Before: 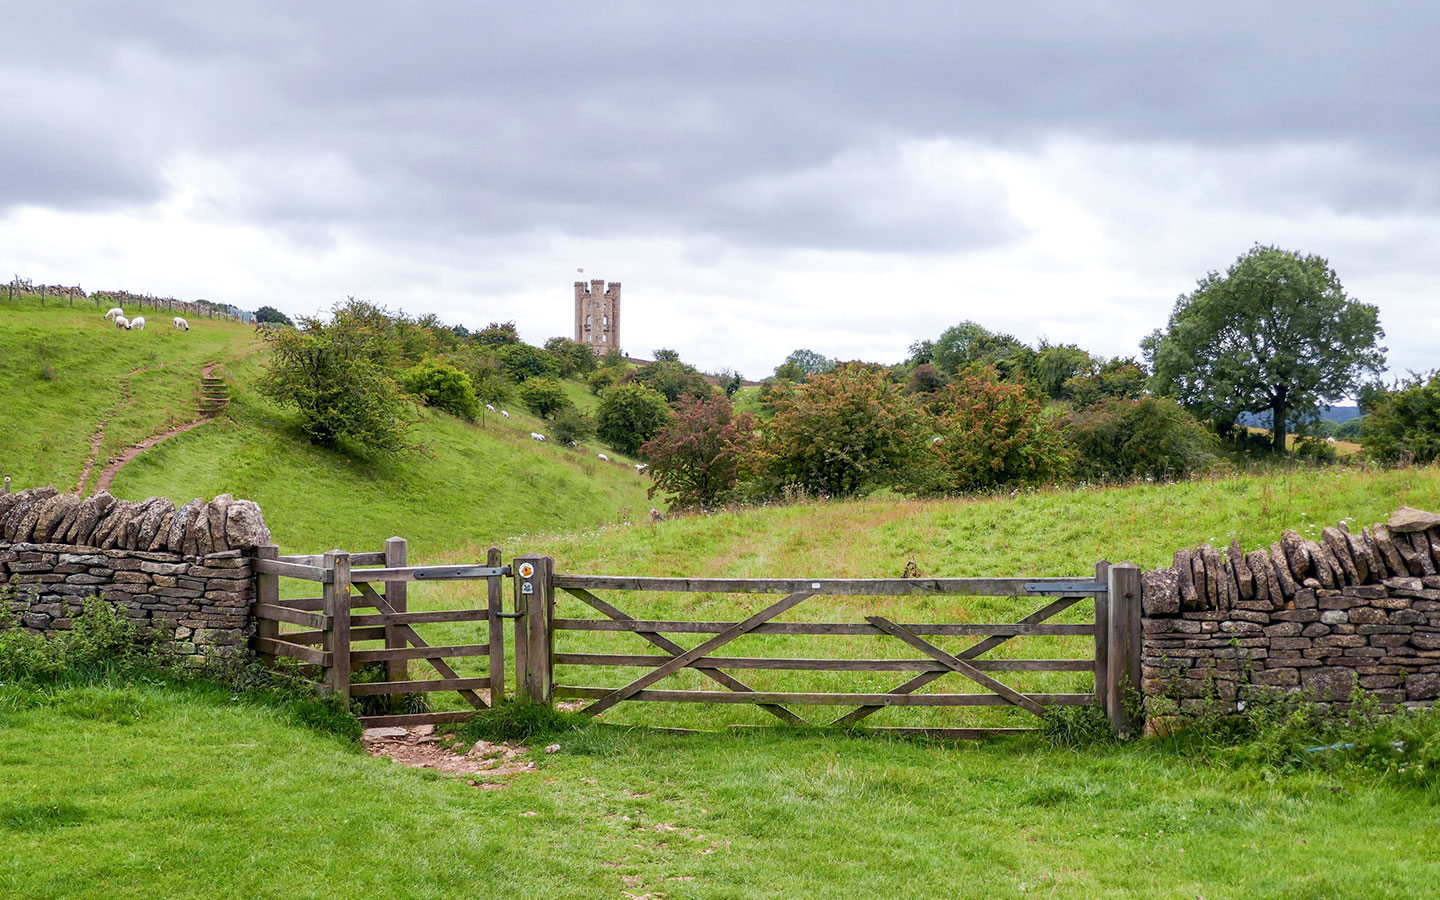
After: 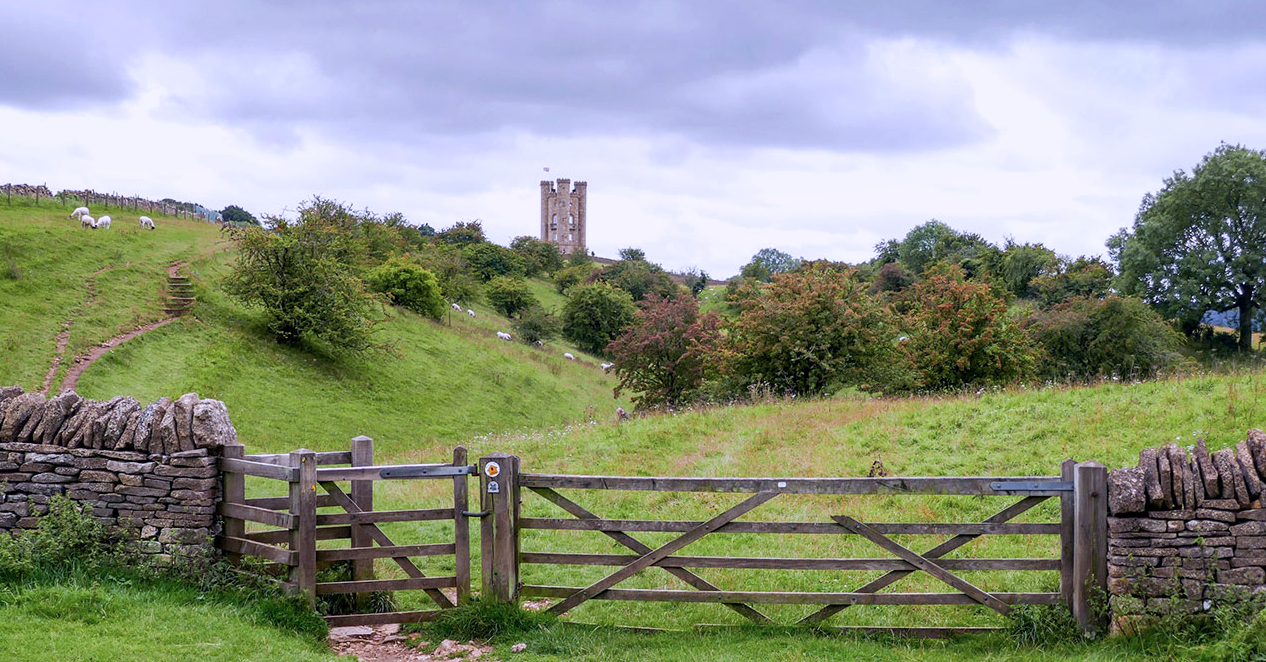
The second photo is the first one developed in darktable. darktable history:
exposure: exposure -0.116 EV, compensate exposure bias true, compensate highlight preservation false
color calibration: illuminant as shot in camera, x 0.363, y 0.385, temperature 4528.04 K
shadows and highlights: radius 125.46, shadows 30.51, highlights -30.51, low approximation 0.01, soften with gaussian
crop and rotate: left 2.425%, top 11.305%, right 9.6%, bottom 15.08%
